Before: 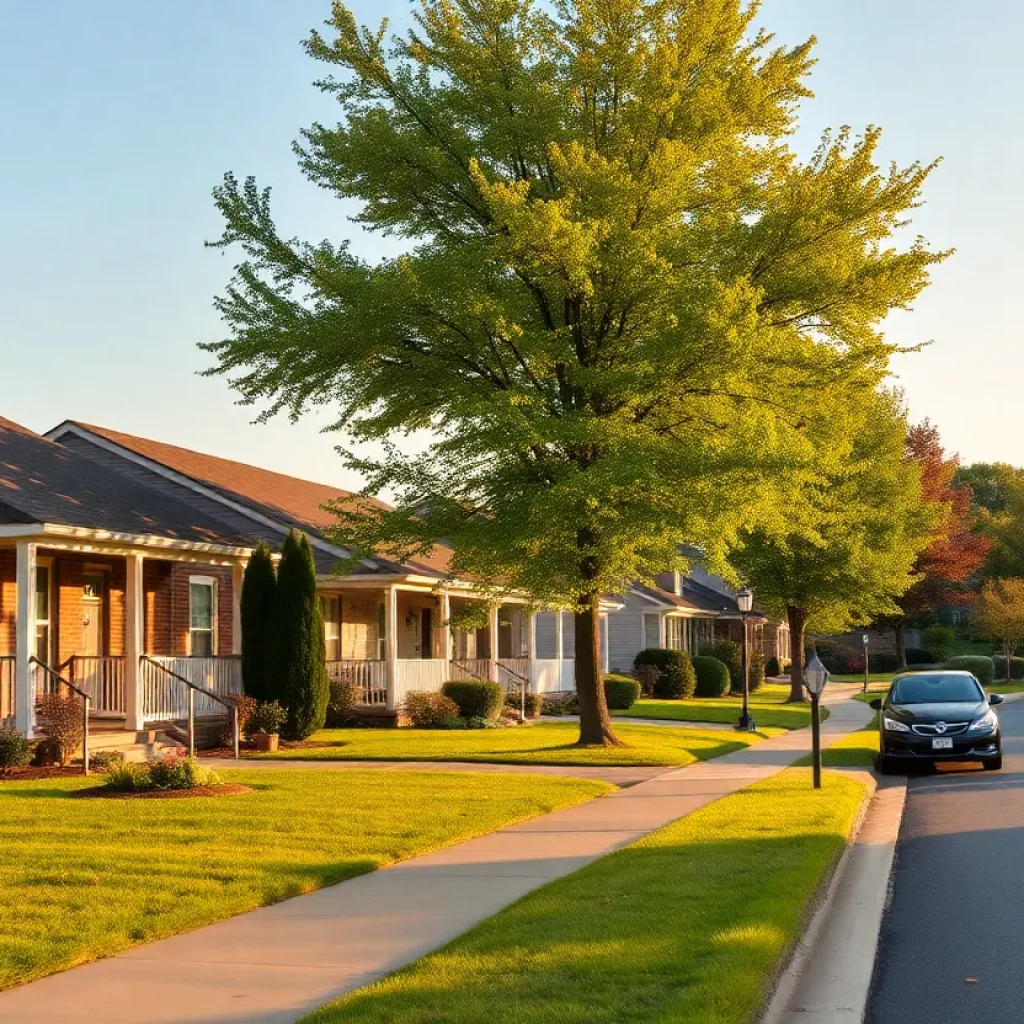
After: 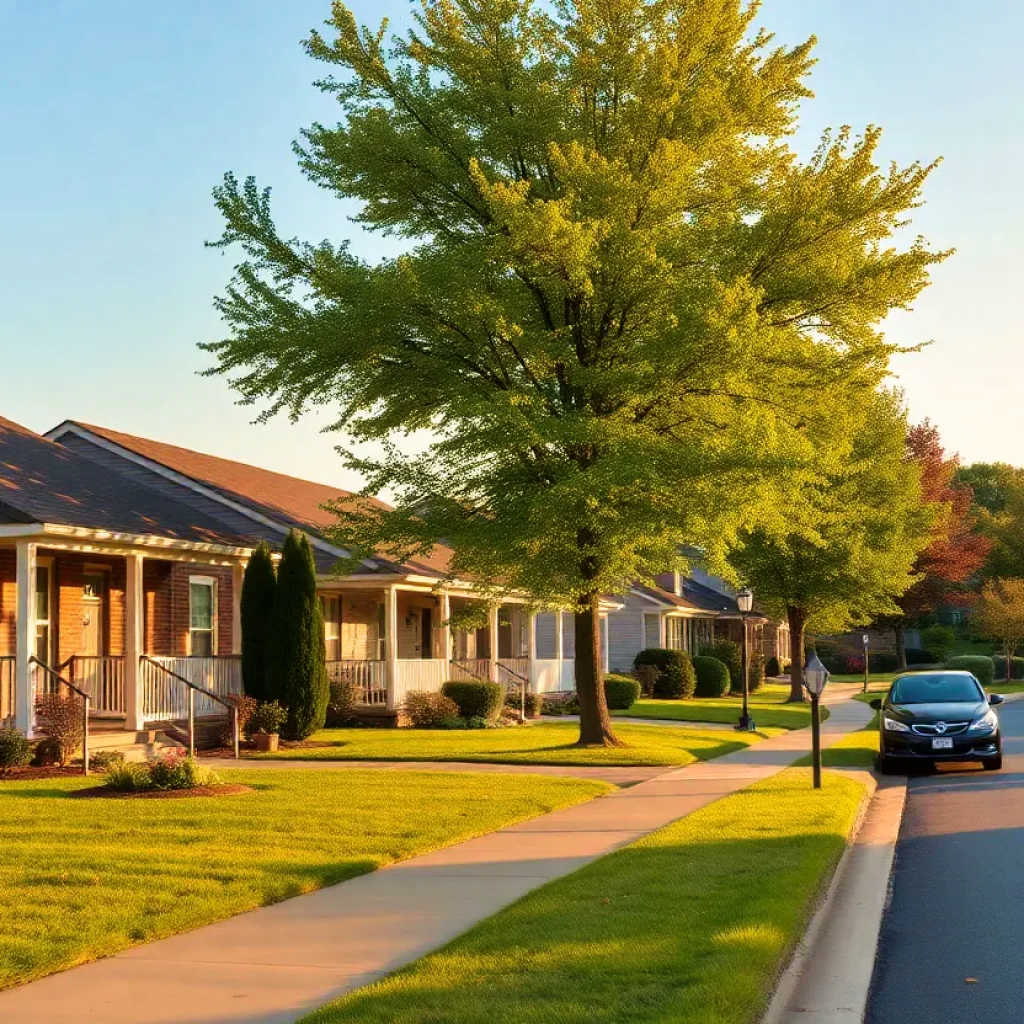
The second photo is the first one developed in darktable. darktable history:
velvia: strength 44.89%
